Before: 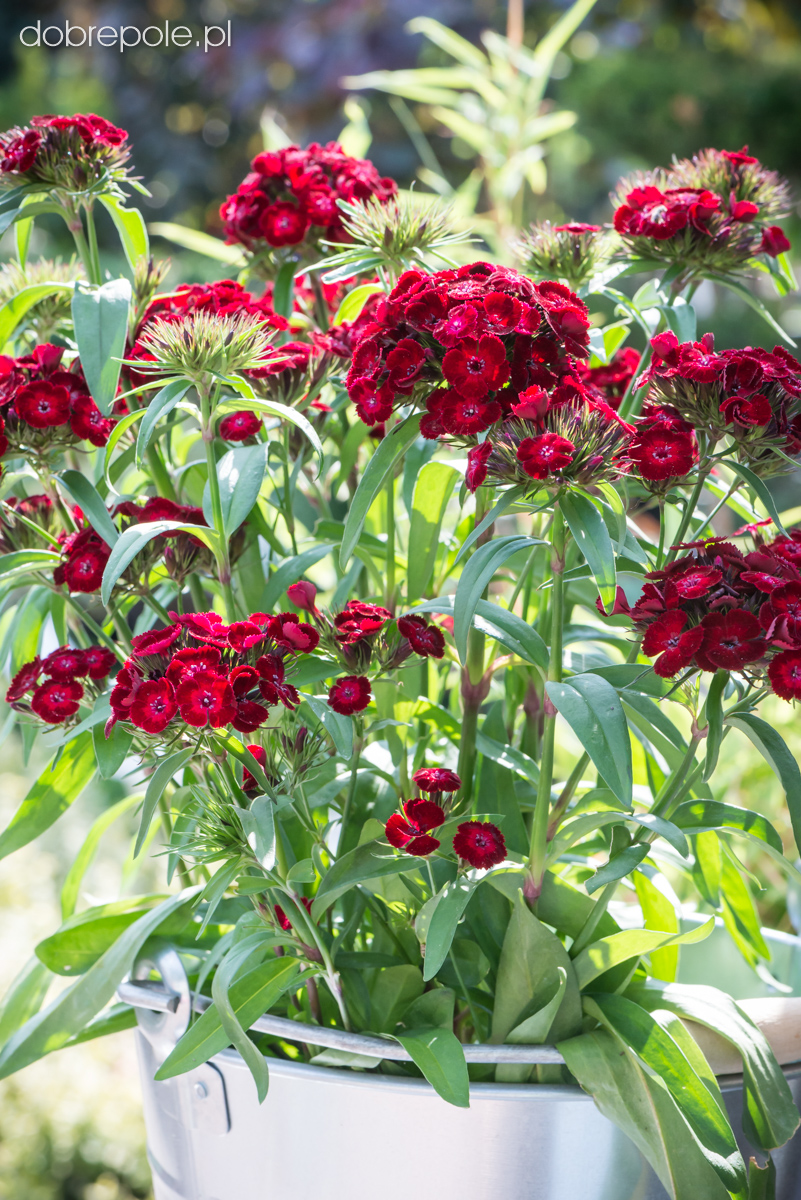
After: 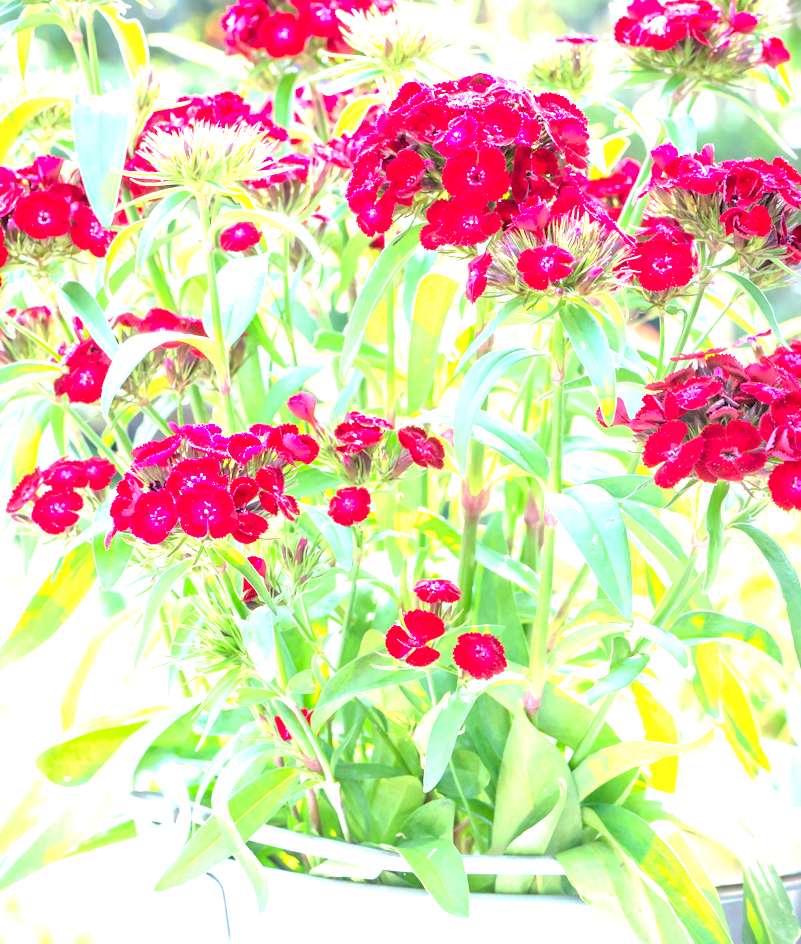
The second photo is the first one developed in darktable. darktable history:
crop and rotate: top 15.774%, bottom 5.506%
exposure: black level correction 0.001, exposure 2 EV, compensate highlight preservation false
levels: levels [0.072, 0.414, 0.976]
